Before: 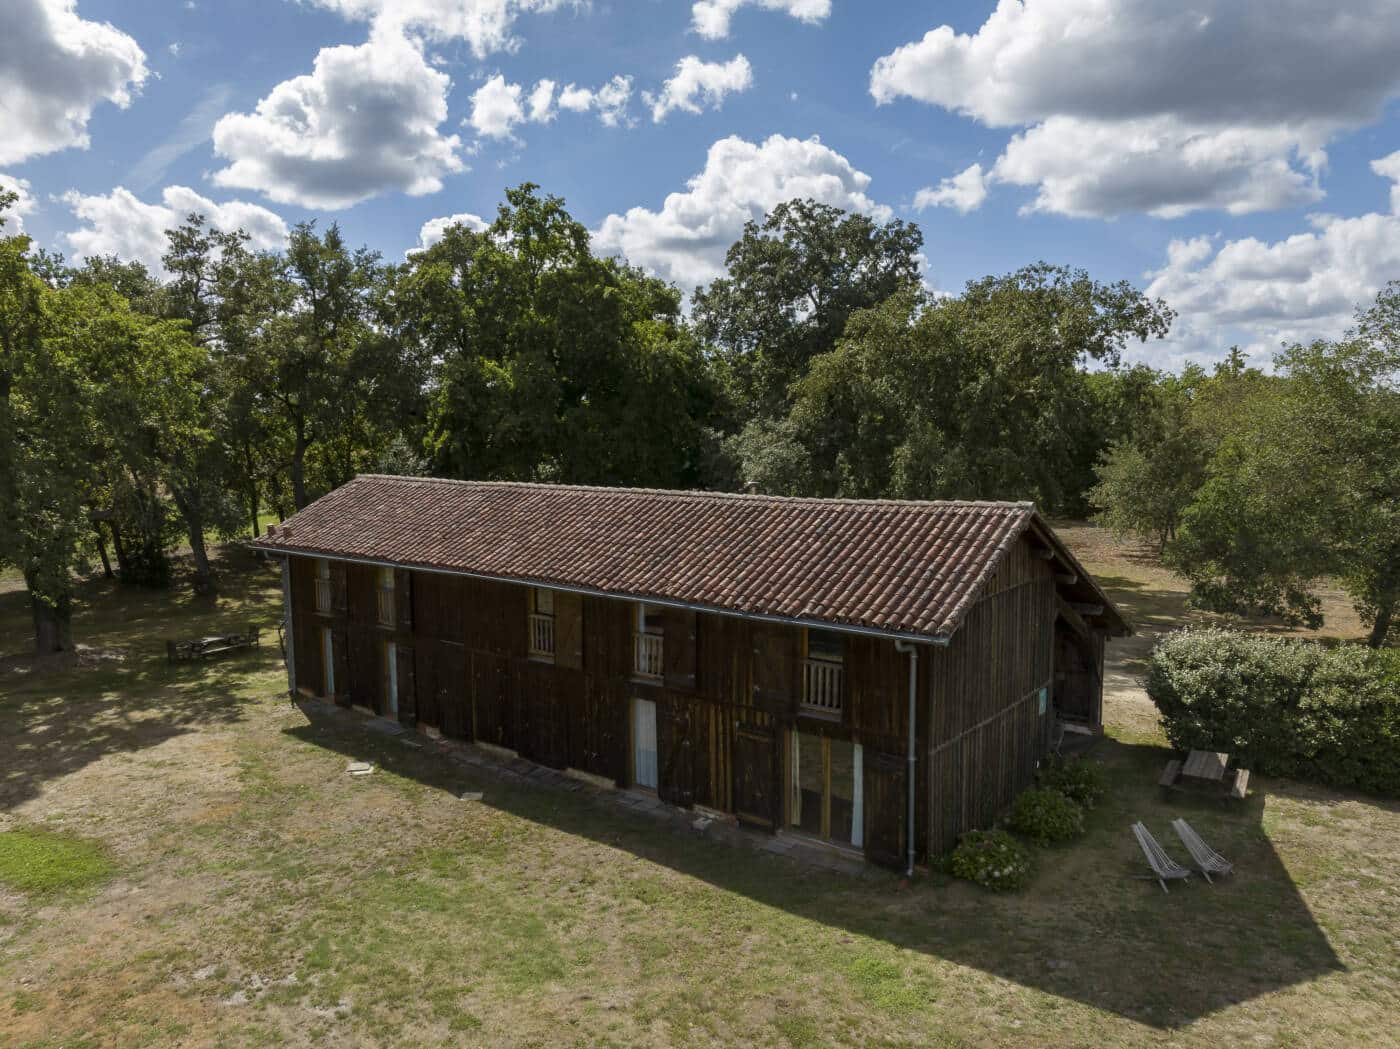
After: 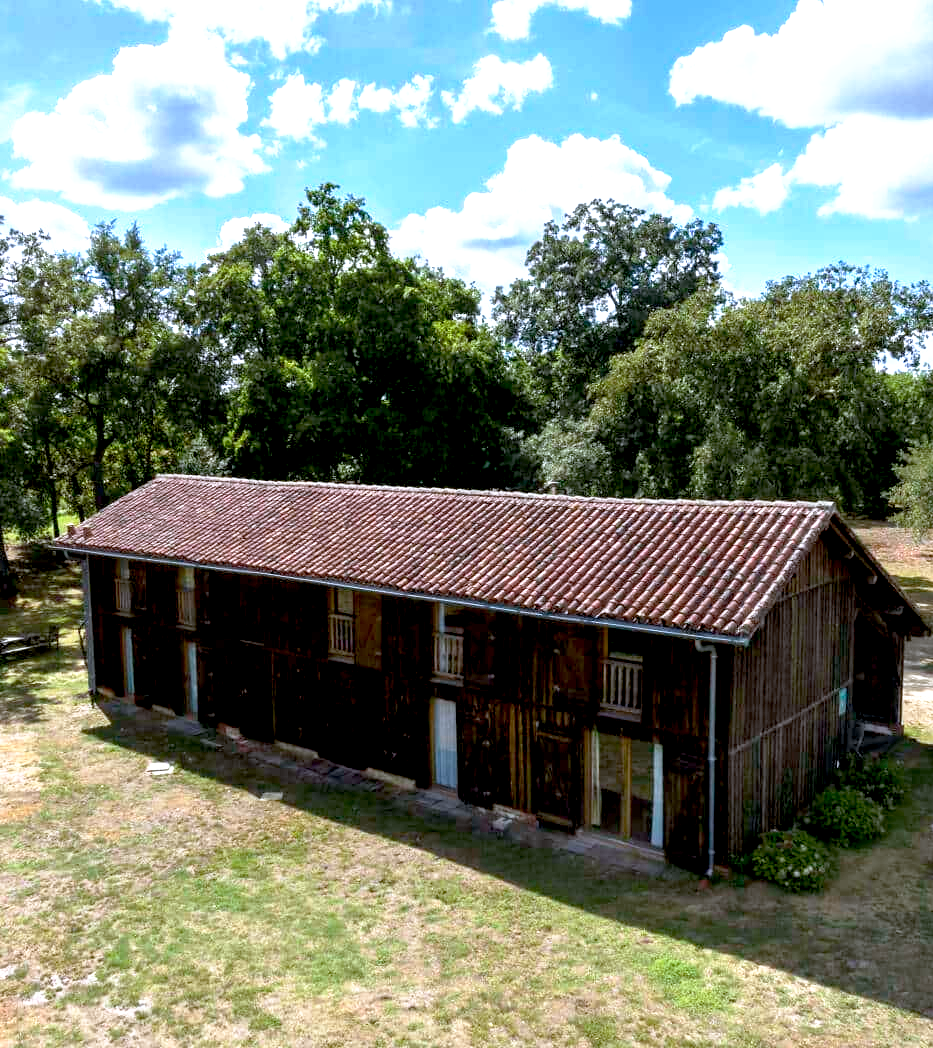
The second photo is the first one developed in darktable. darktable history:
base curve: curves: ch0 [(0.017, 0) (0.425, 0.441) (0.844, 0.933) (1, 1)], preserve colors none
crop and rotate: left 14.385%, right 18.948%
color calibration: illuminant as shot in camera, x 0.37, y 0.382, temperature 4313.32 K
exposure: black level correction 0, exposure 1.1 EV, compensate highlight preservation false
